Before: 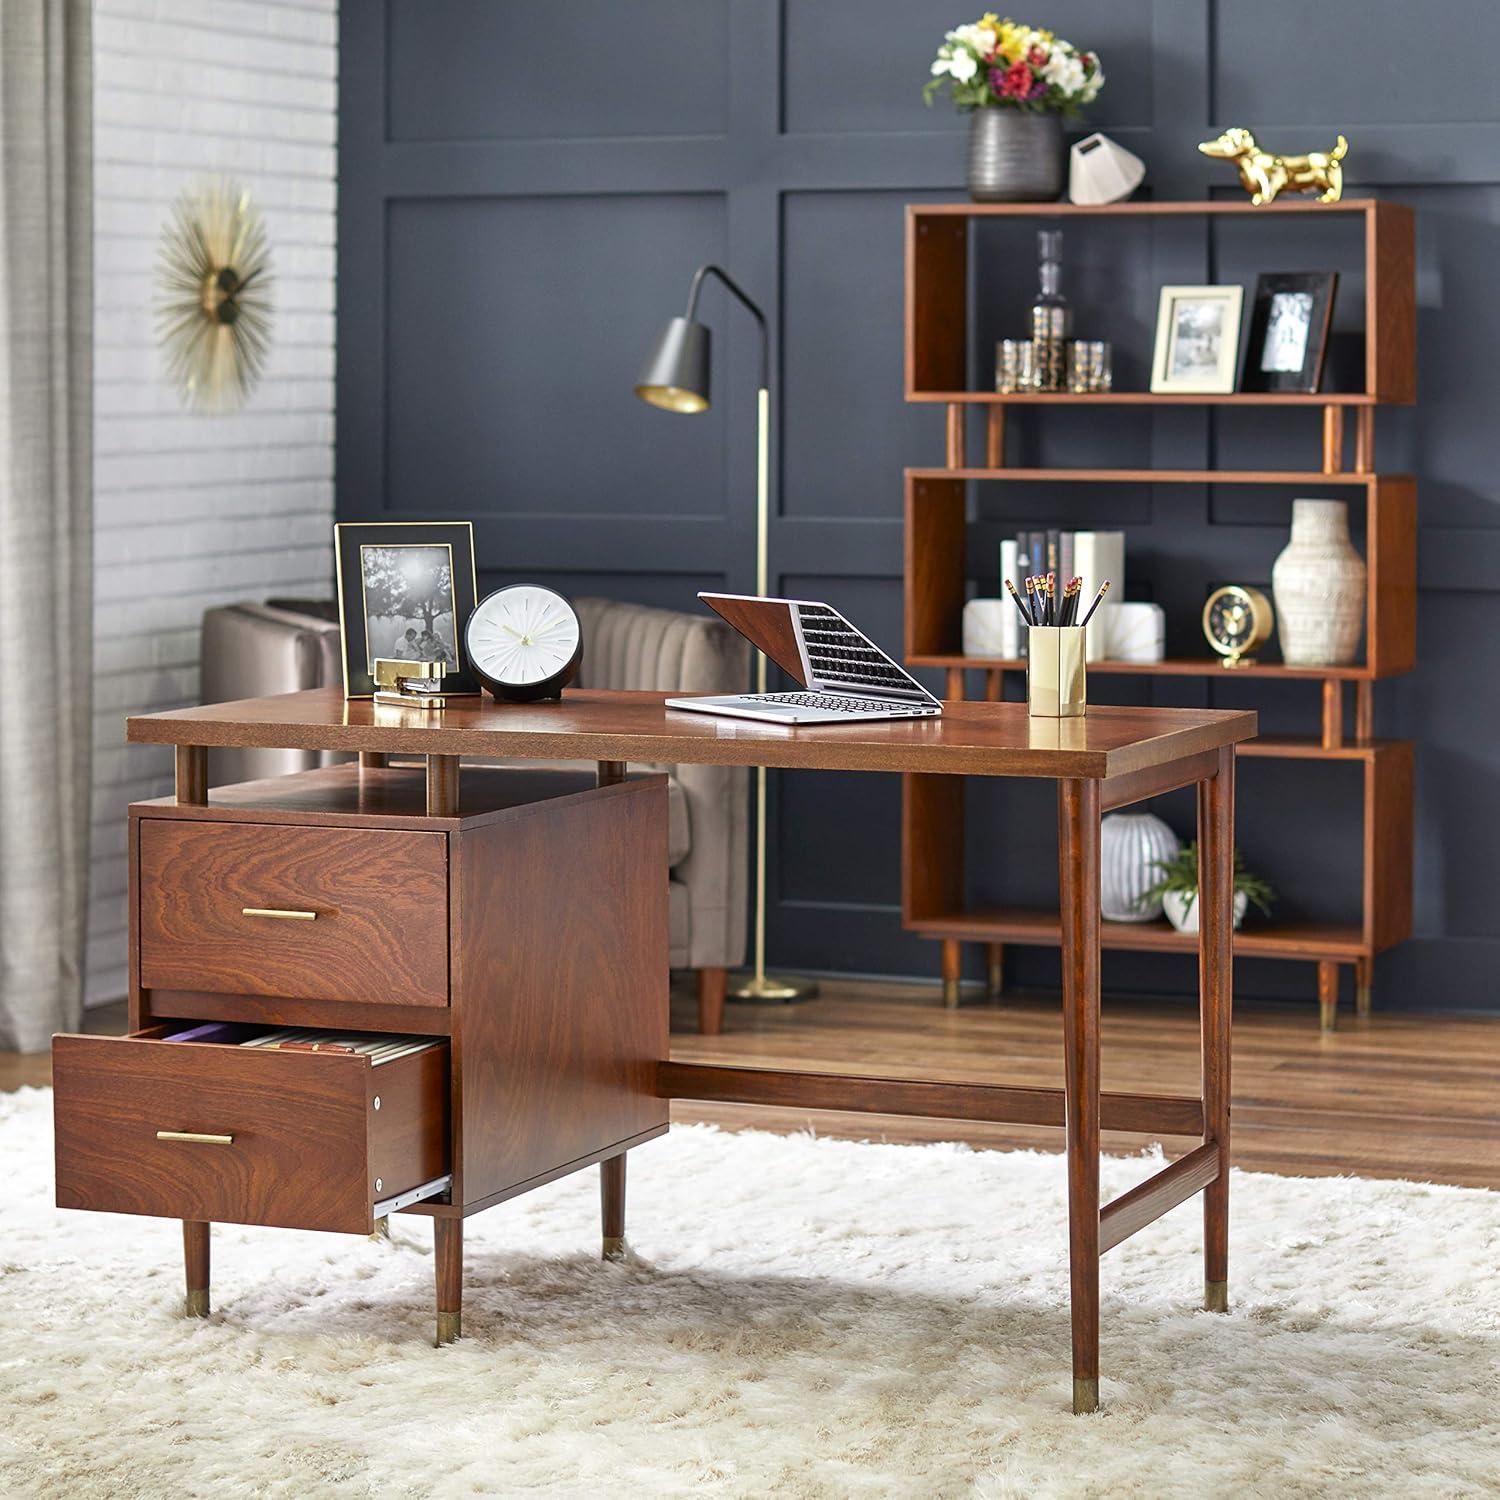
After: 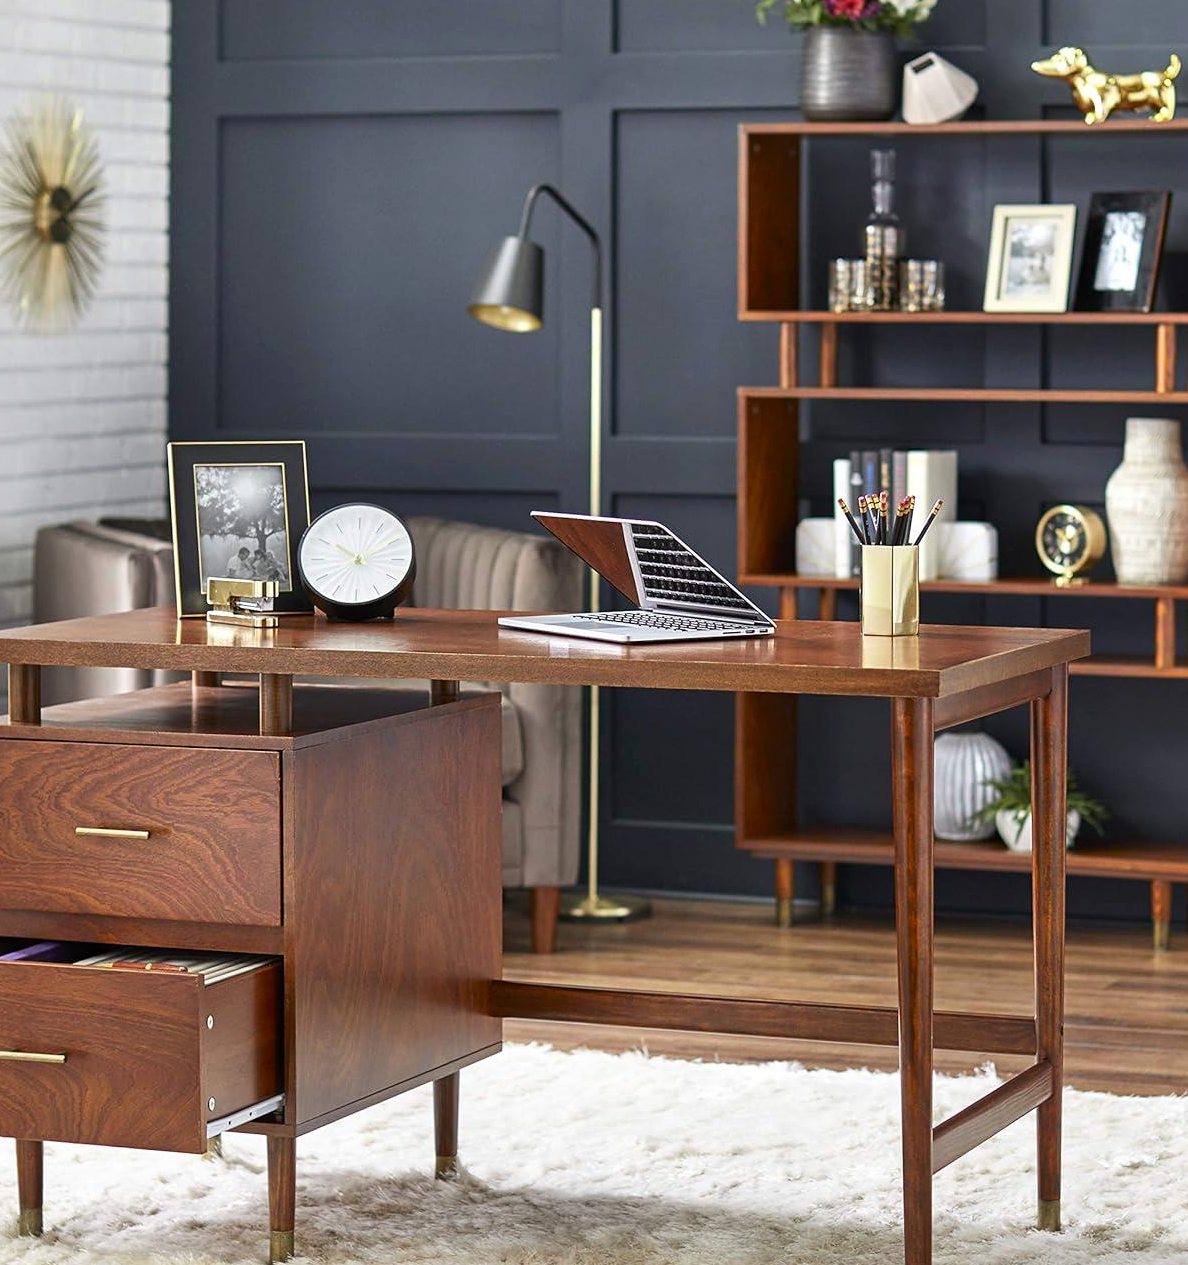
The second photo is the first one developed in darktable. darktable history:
contrast brightness saturation: contrast 0.081, saturation 0.018
crop: left 11.176%, top 5.406%, right 9.565%, bottom 10.223%
